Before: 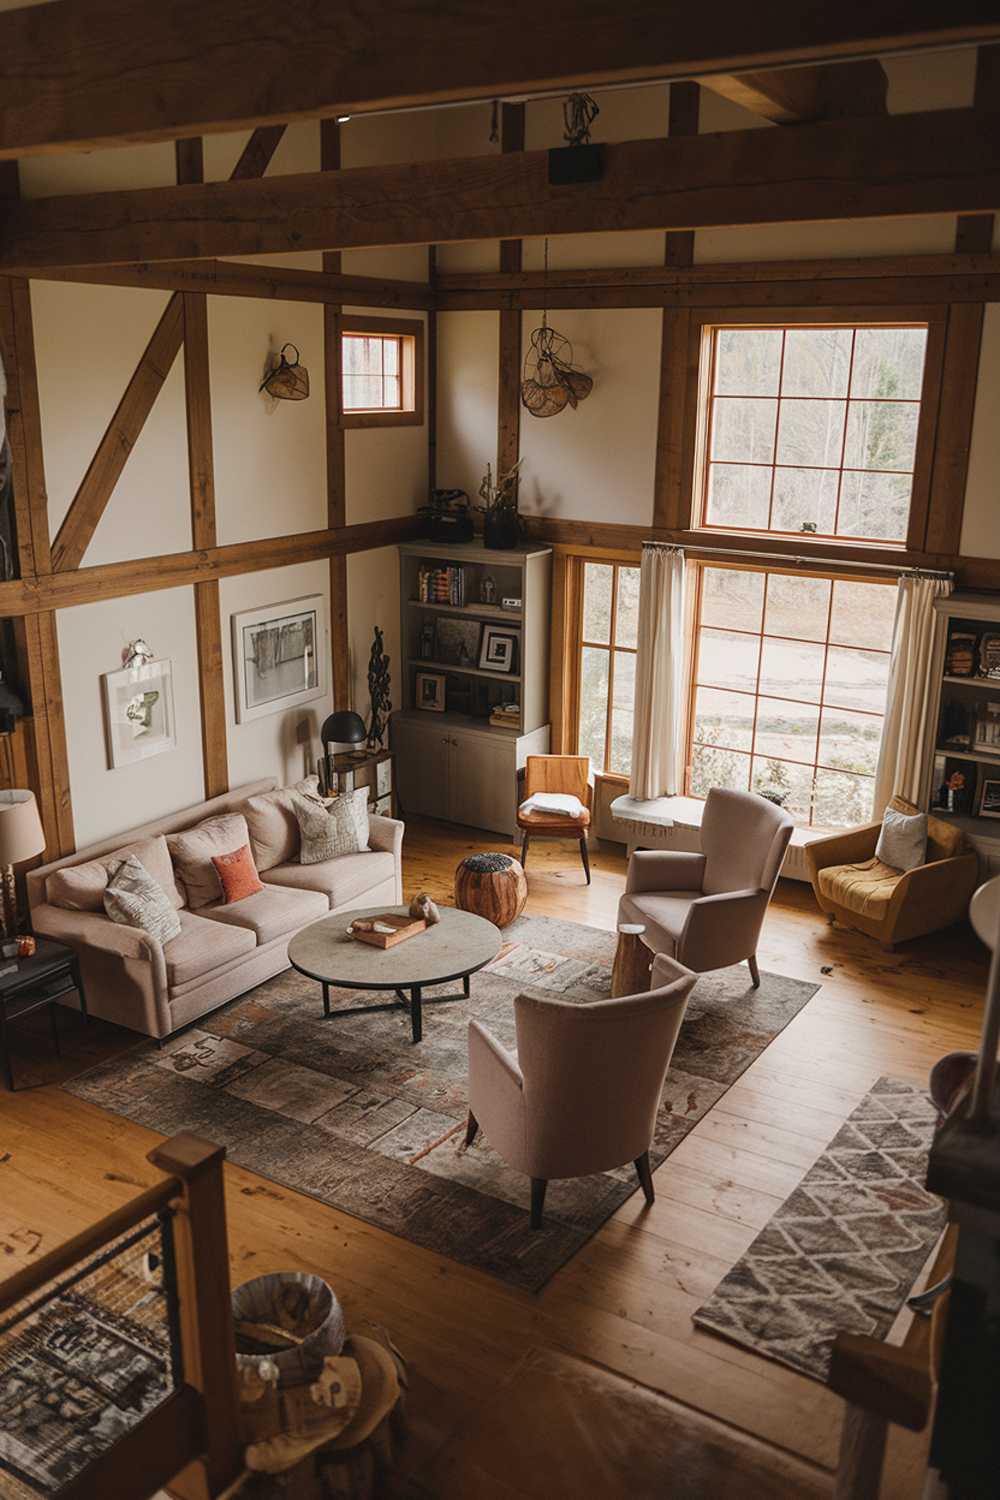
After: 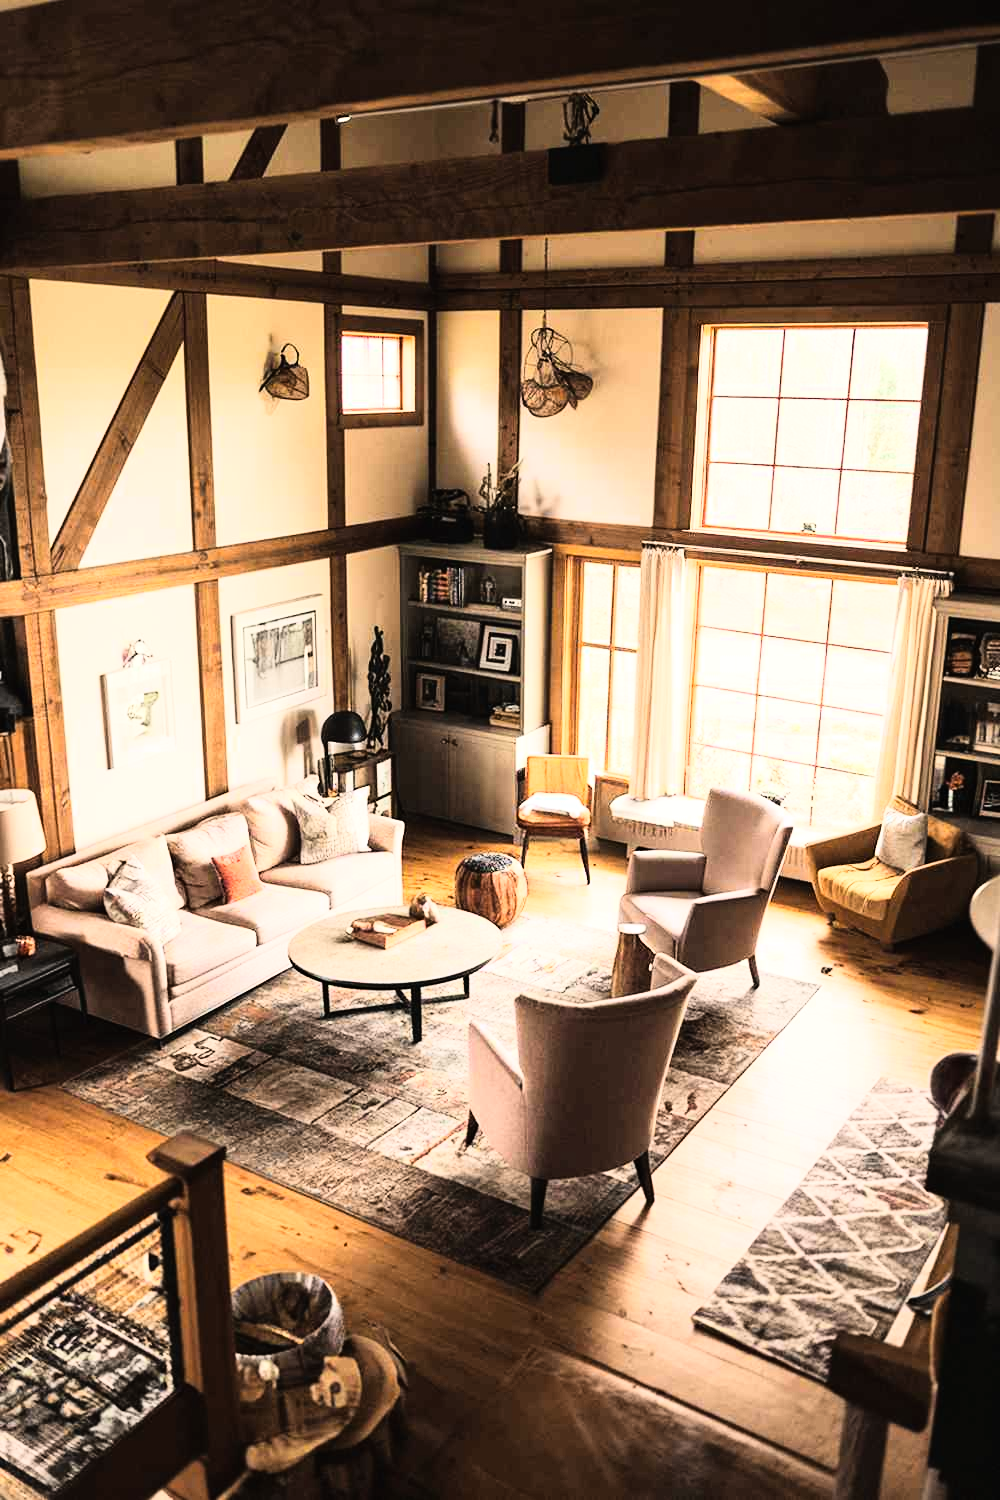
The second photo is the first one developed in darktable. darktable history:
exposure: black level correction 0, exposure 0.6 EV, compensate highlight preservation false
rgb curve: curves: ch0 [(0, 0) (0.21, 0.15) (0.24, 0.21) (0.5, 0.75) (0.75, 0.96) (0.89, 0.99) (1, 1)]; ch1 [(0, 0.02) (0.21, 0.13) (0.25, 0.2) (0.5, 0.67) (0.75, 0.9) (0.89, 0.97) (1, 1)]; ch2 [(0, 0.02) (0.21, 0.13) (0.25, 0.2) (0.5, 0.67) (0.75, 0.9) (0.89, 0.97) (1, 1)], compensate middle gray true
